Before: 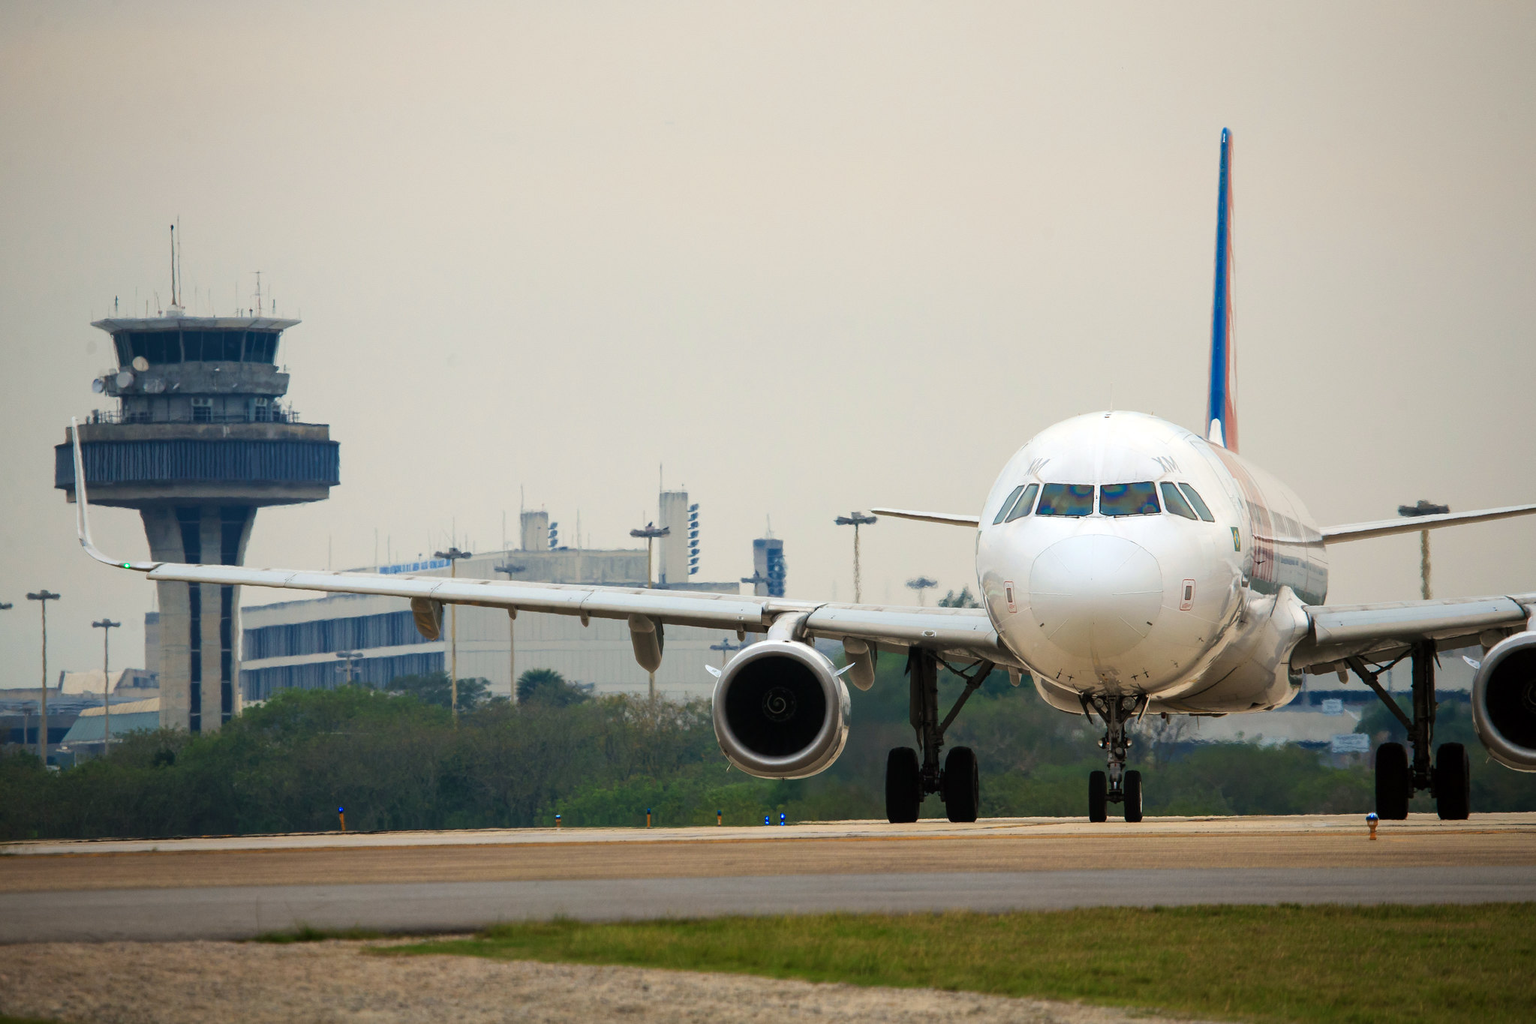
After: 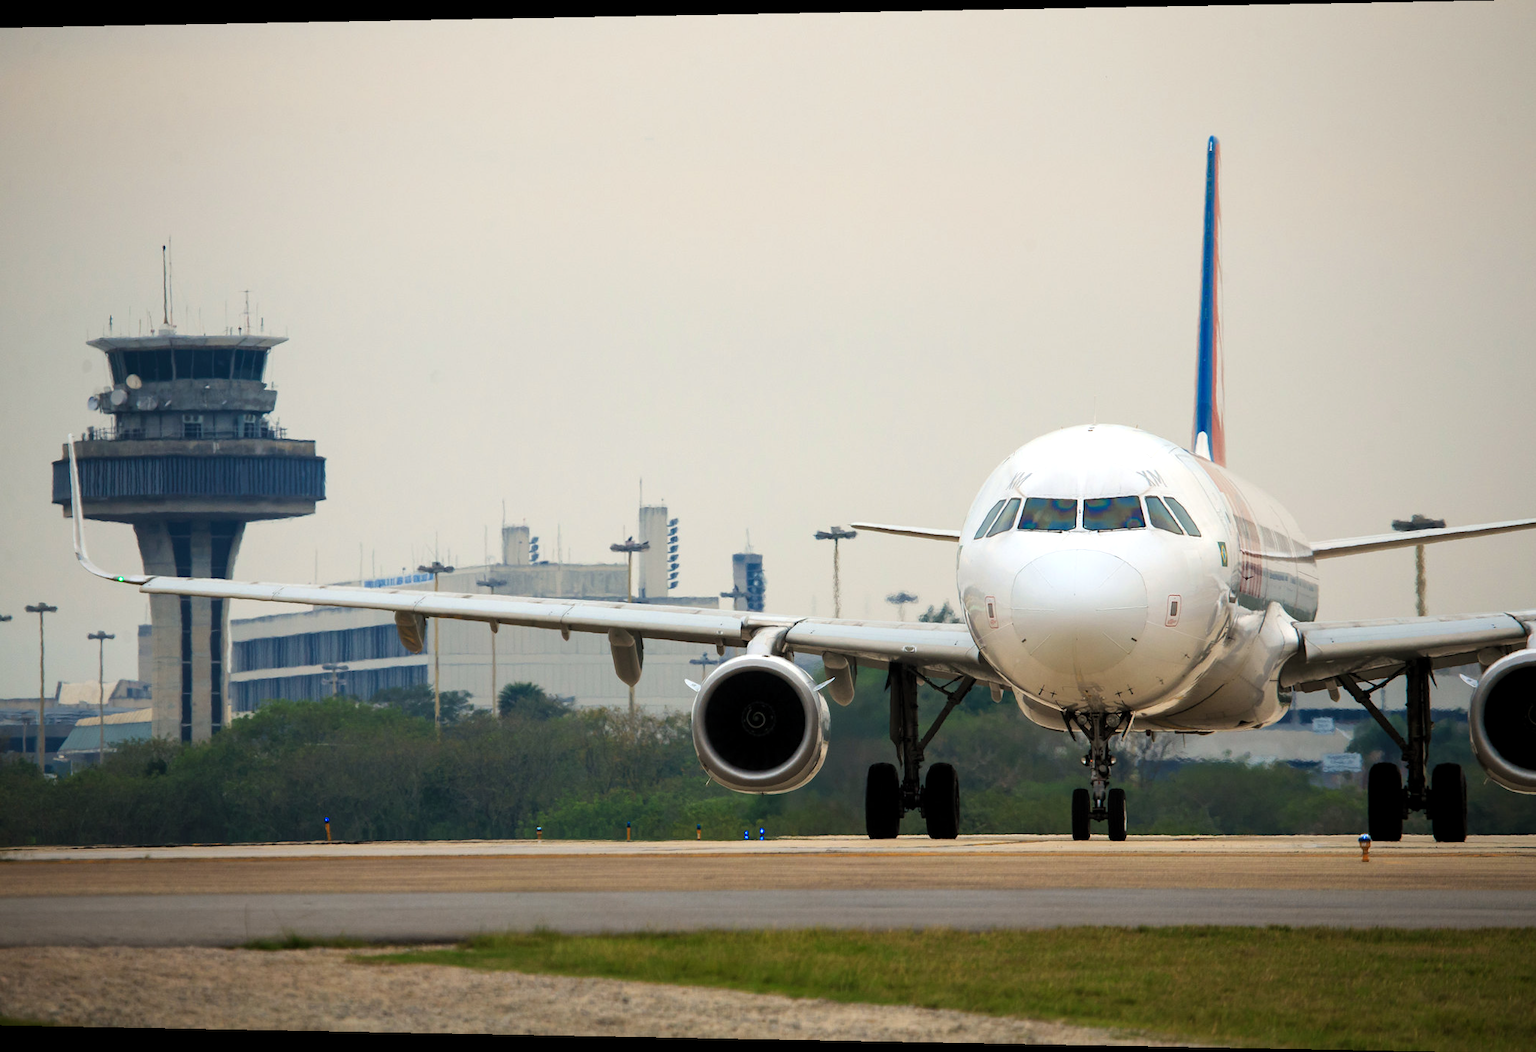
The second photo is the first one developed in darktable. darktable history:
rotate and perspective: lens shift (horizontal) -0.055, automatic cropping off
levels: levels [0.016, 0.492, 0.969]
